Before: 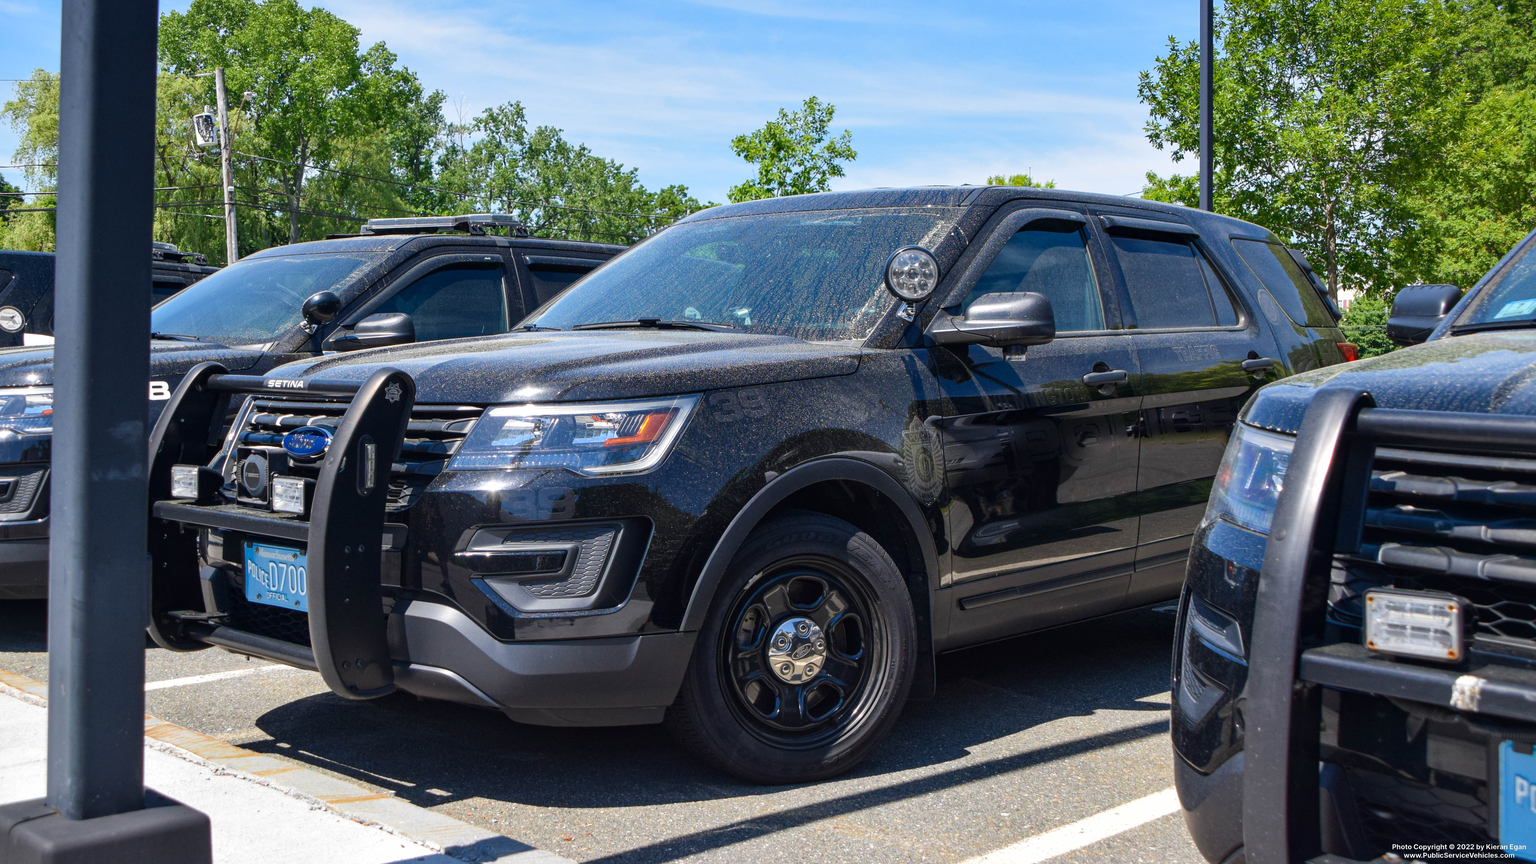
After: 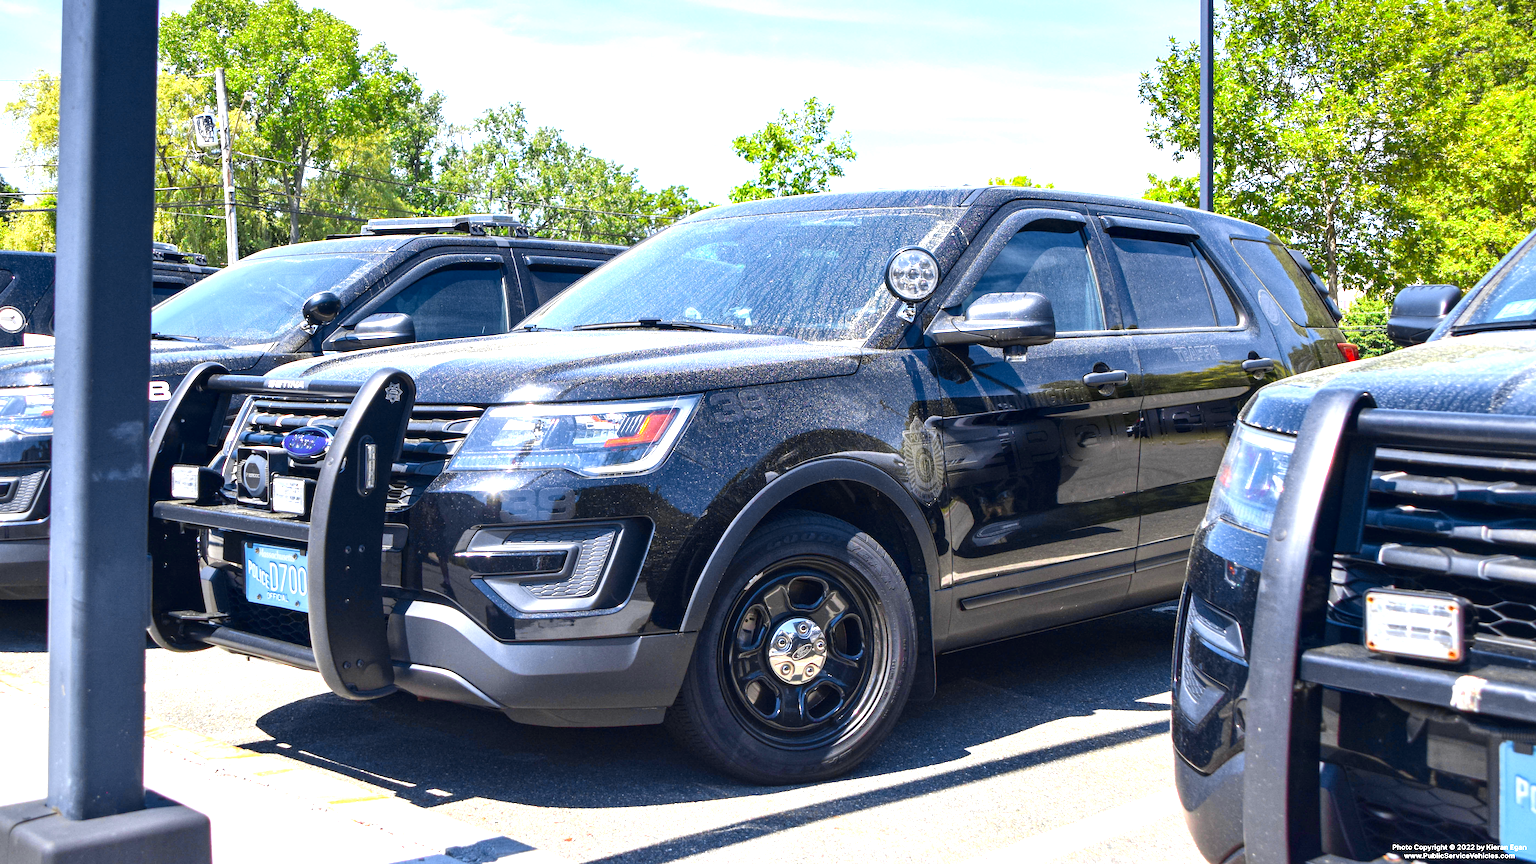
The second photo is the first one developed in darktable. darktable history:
tone curve: curves: ch0 [(0, 0) (0.087, 0.054) (0.281, 0.245) (0.532, 0.514) (0.835, 0.818) (0.994, 0.955)]; ch1 [(0, 0) (0.27, 0.195) (0.406, 0.435) (0.452, 0.474) (0.495, 0.5) (0.514, 0.508) (0.537, 0.556) (0.654, 0.689) (1, 1)]; ch2 [(0, 0) (0.269, 0.299) (0.459, 0.441) (0.498, 0.499) (0.523, 0.52) (0.551, 0.549) (0.633, 0.625) (0.659, 0.681) (0.718, 0.764) (1, 1)], color space Lab, independent channels, preserve colors none
white balance: red 1, blue 1
exposure: exposure 1.5 EV, compensate highlight preservation false
